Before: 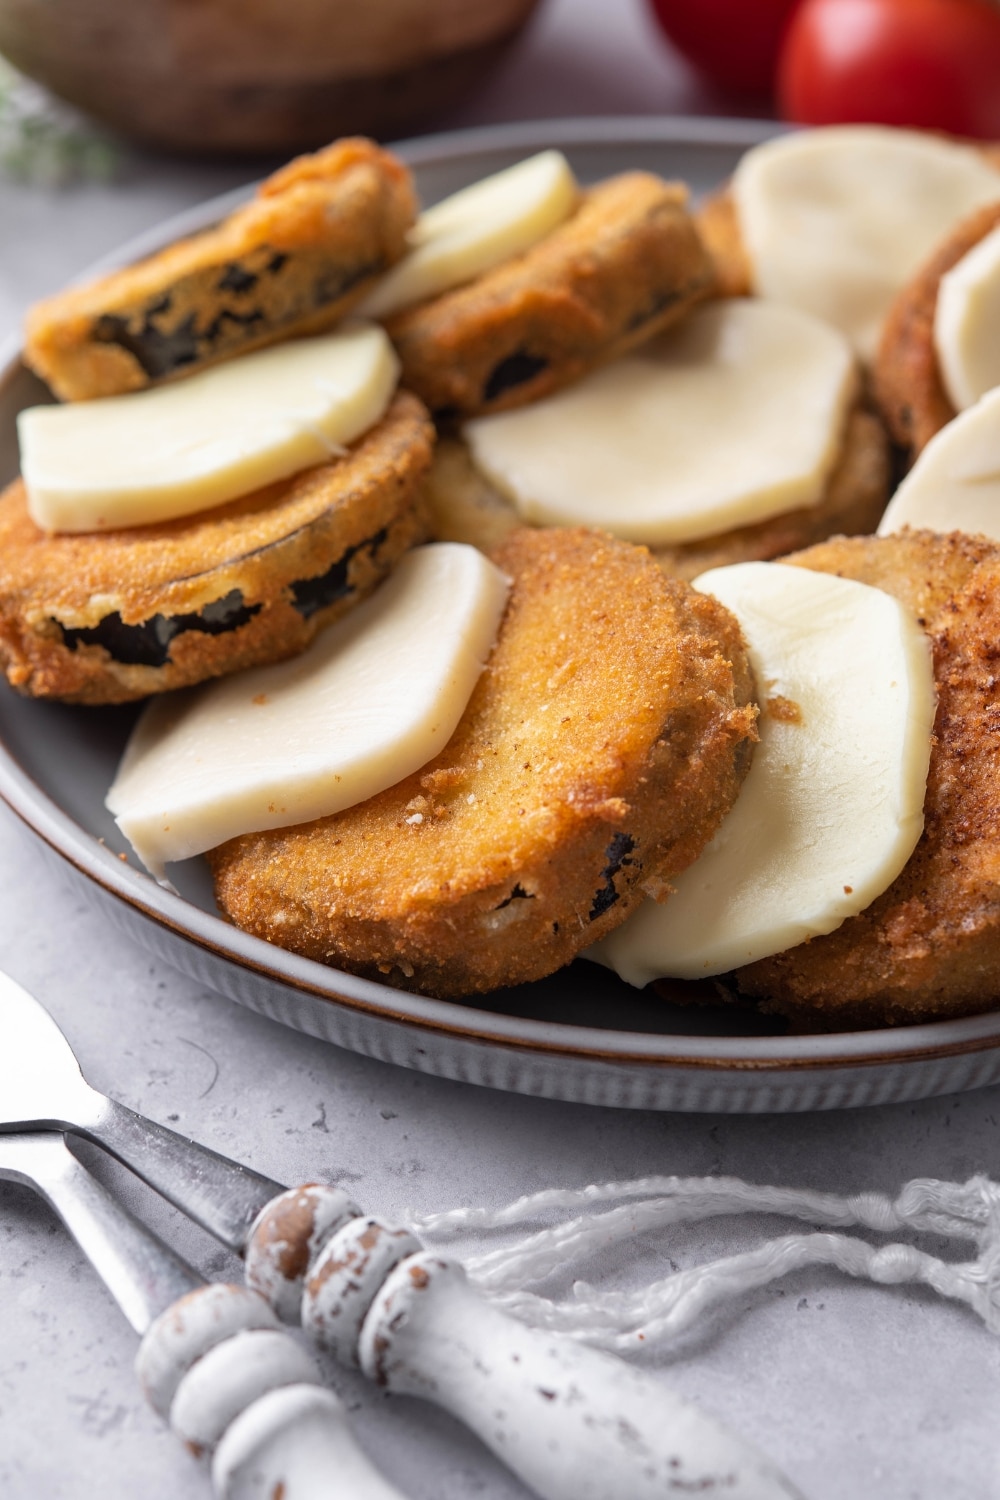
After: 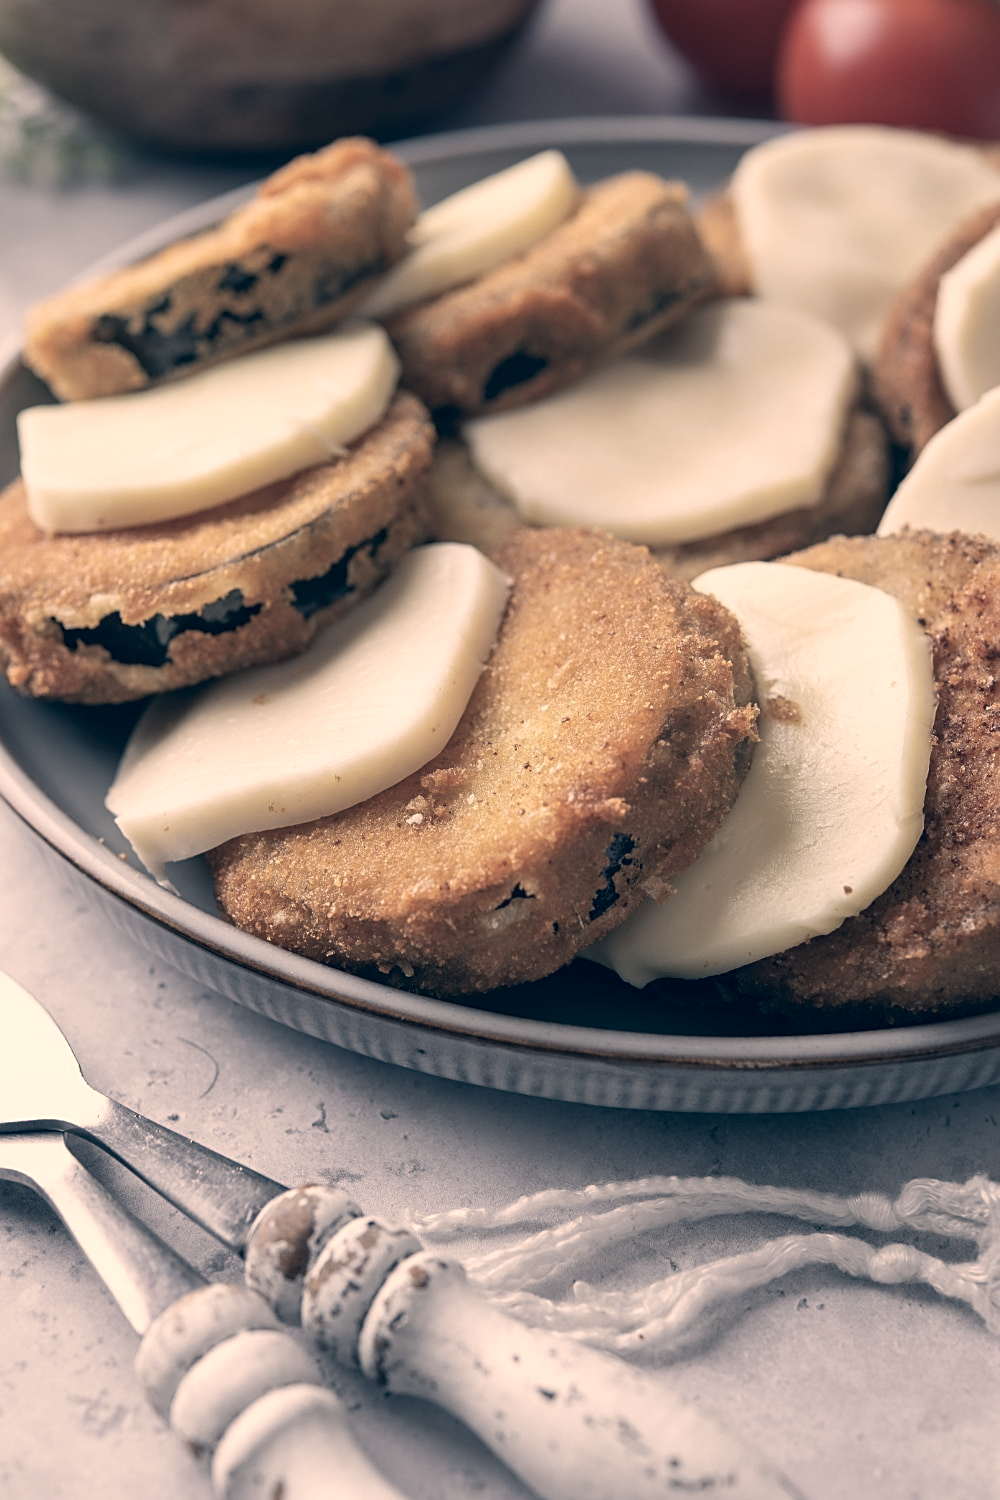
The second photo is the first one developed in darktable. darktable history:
color correction: highlights a* 10.32, highlights b* 14.66, shadows a* -9.59, shadows b* -15.02
color balance rgb: linear chroma grading › global chroma -16.06%, perceptual saturation grading › global saturation -32.85%, global vibrance -23.56%
sharpen: on, module defaults
grain: coarseness 0.81 ISO, strength 1.34%, mid-tones bias 0%
